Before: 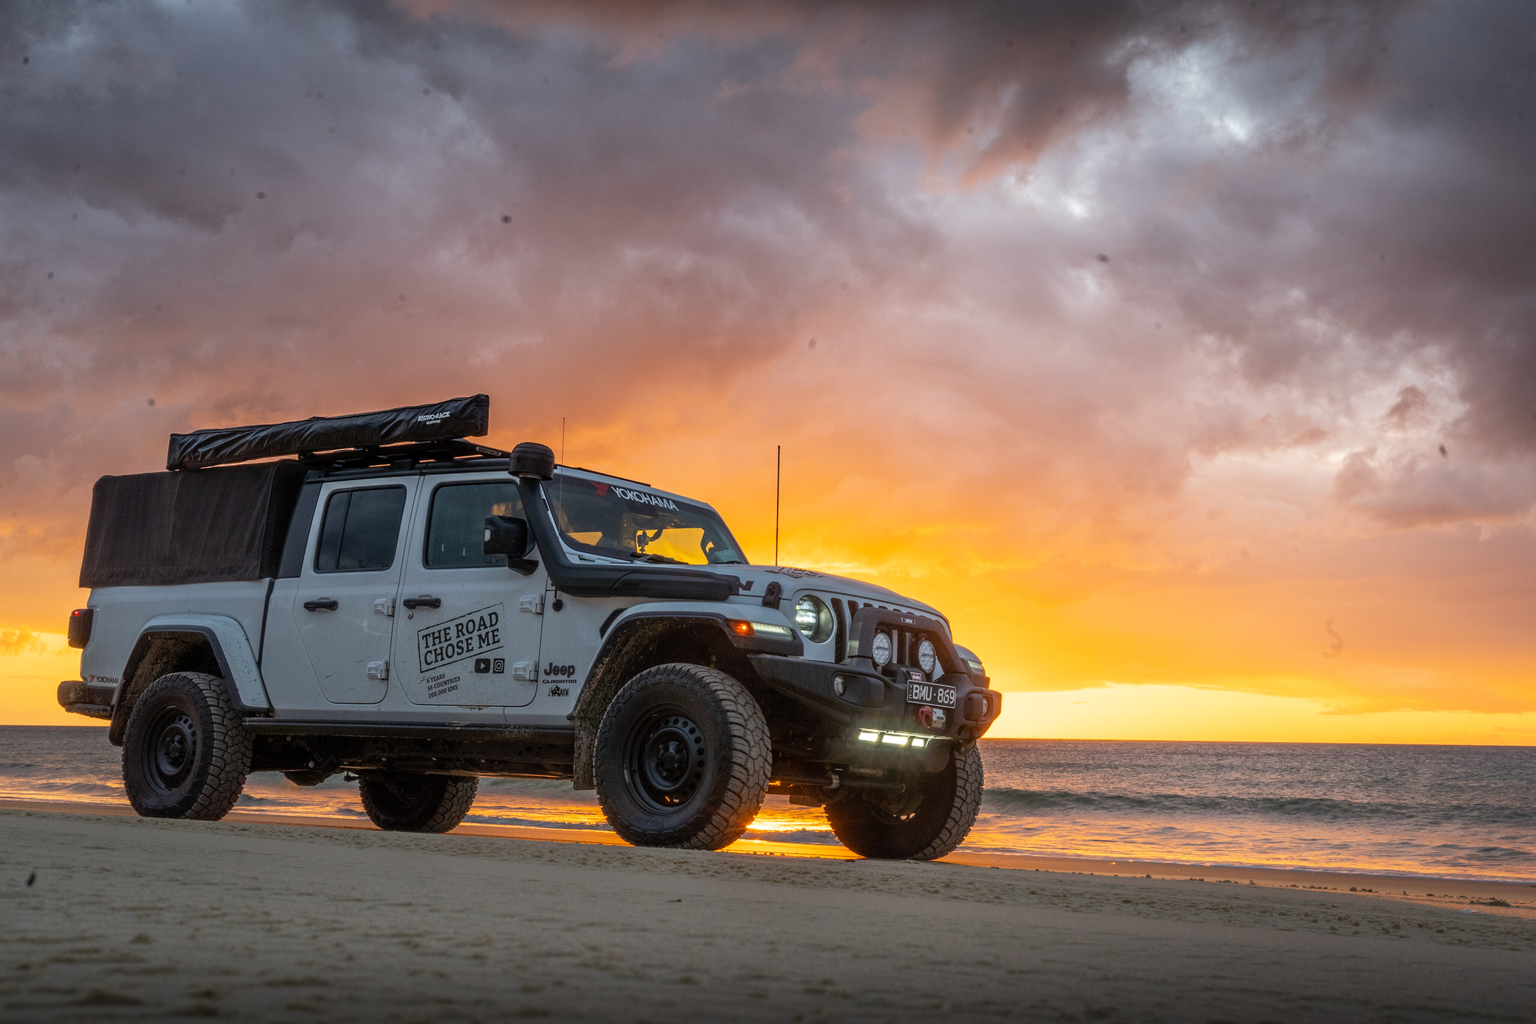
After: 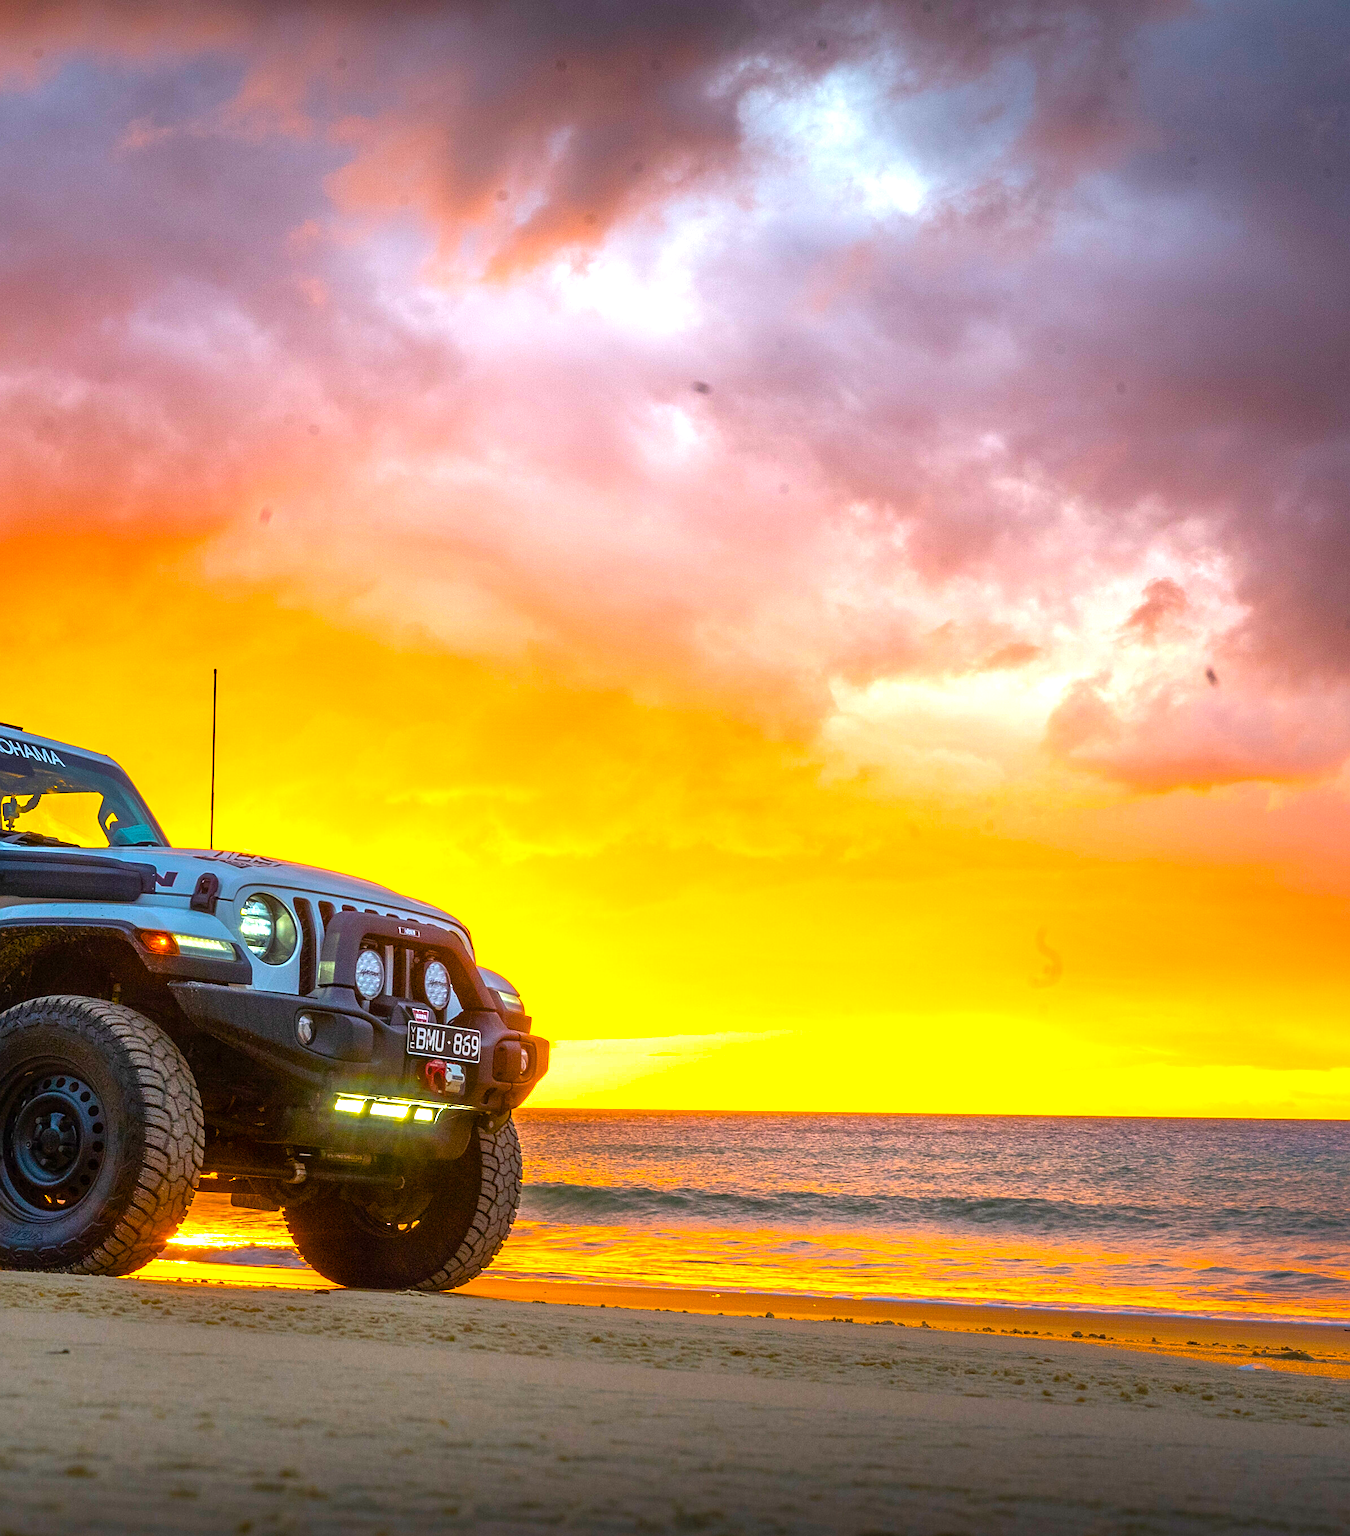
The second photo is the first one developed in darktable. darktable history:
sharpen: on, module defaults
crop: left 41.402%
color balance rgb: linear chroma grading › global chroma 42%, perceptual saturation grading › global saturation 42%, perceptual brilliance grading › global brilliance 25%, global vibrance 33%
